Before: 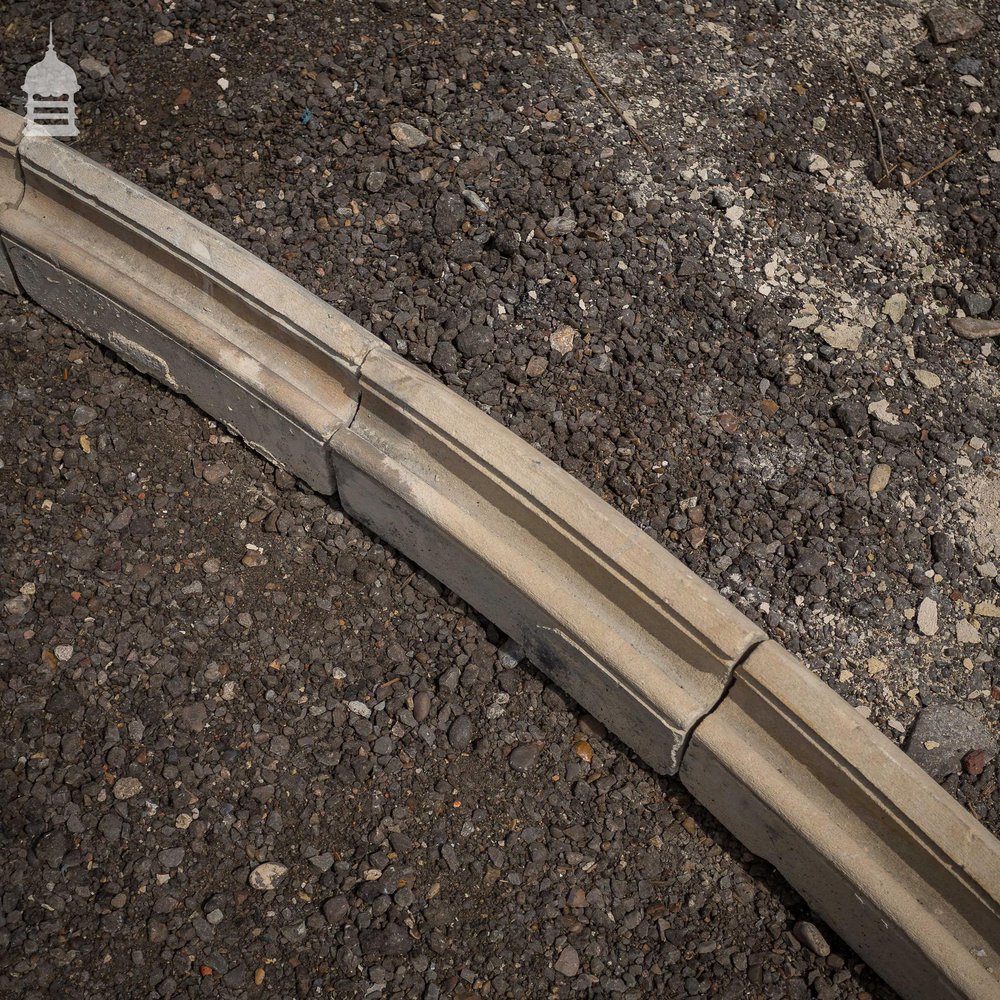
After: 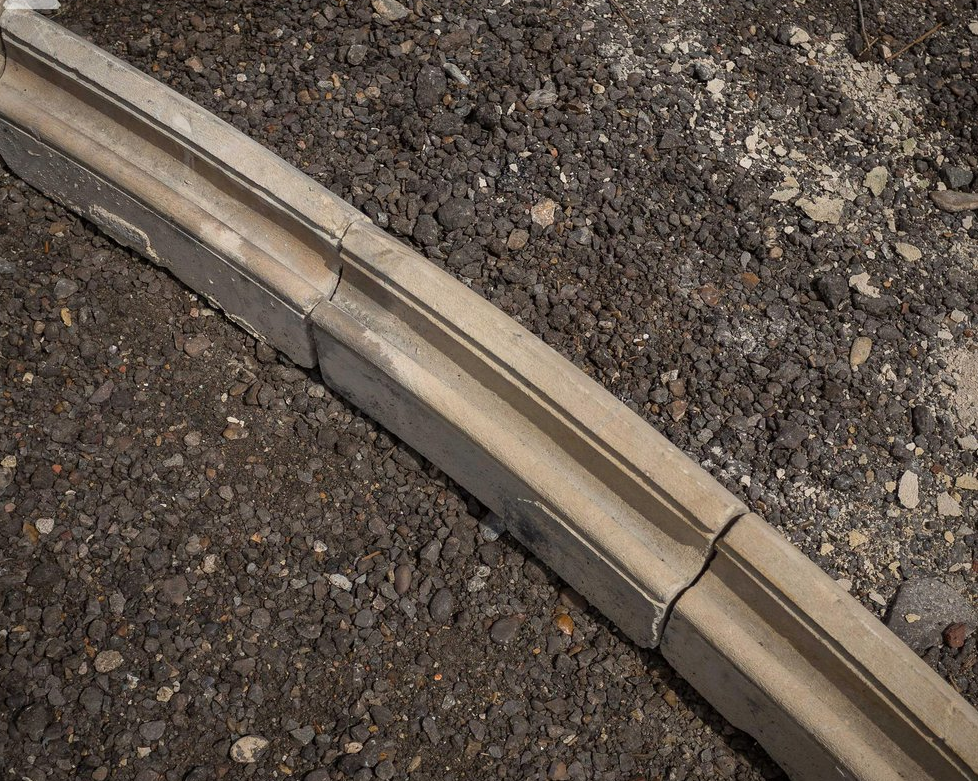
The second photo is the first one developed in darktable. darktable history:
crop and rotate: left 1.901%, top 12.77%, right 0.233%, bottom 9.043%
